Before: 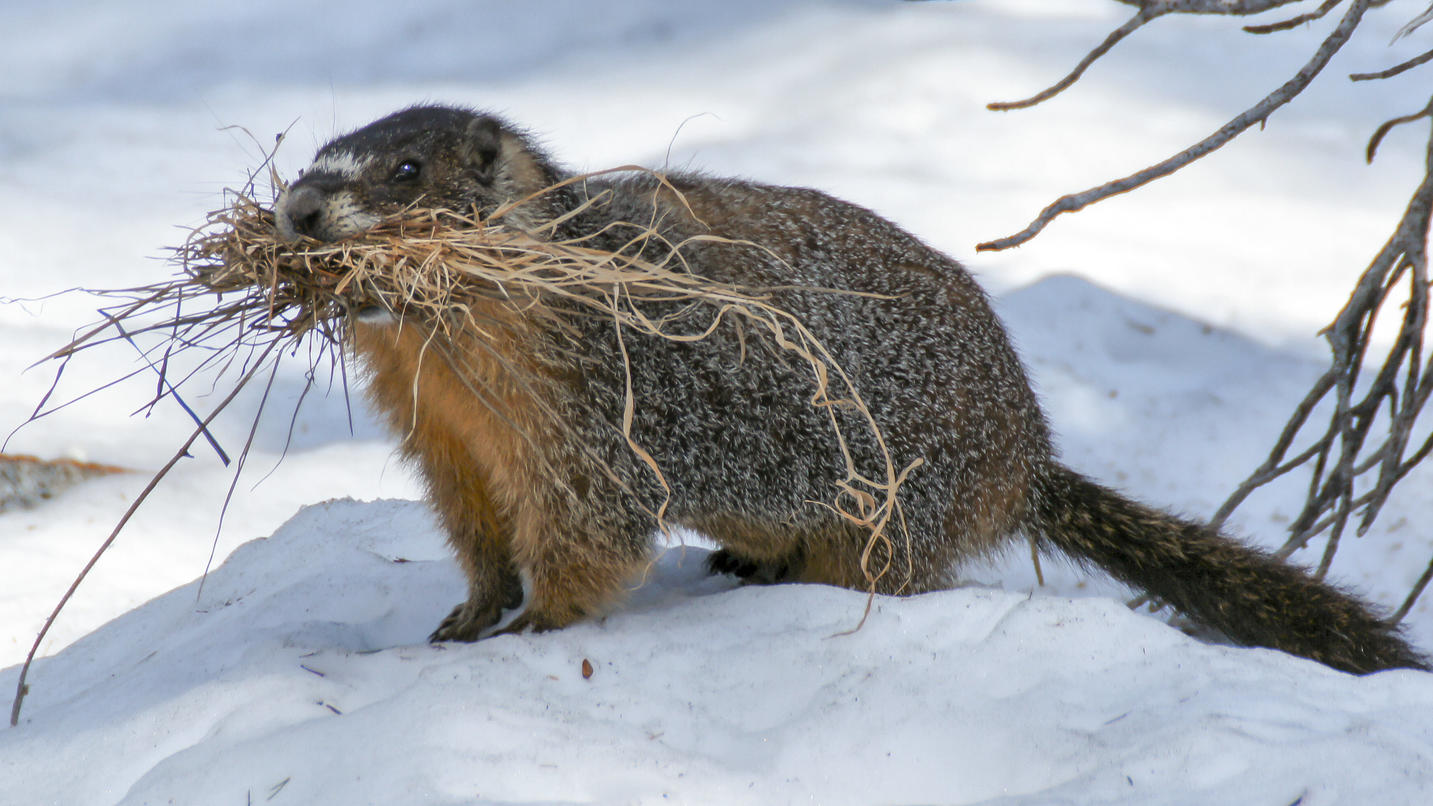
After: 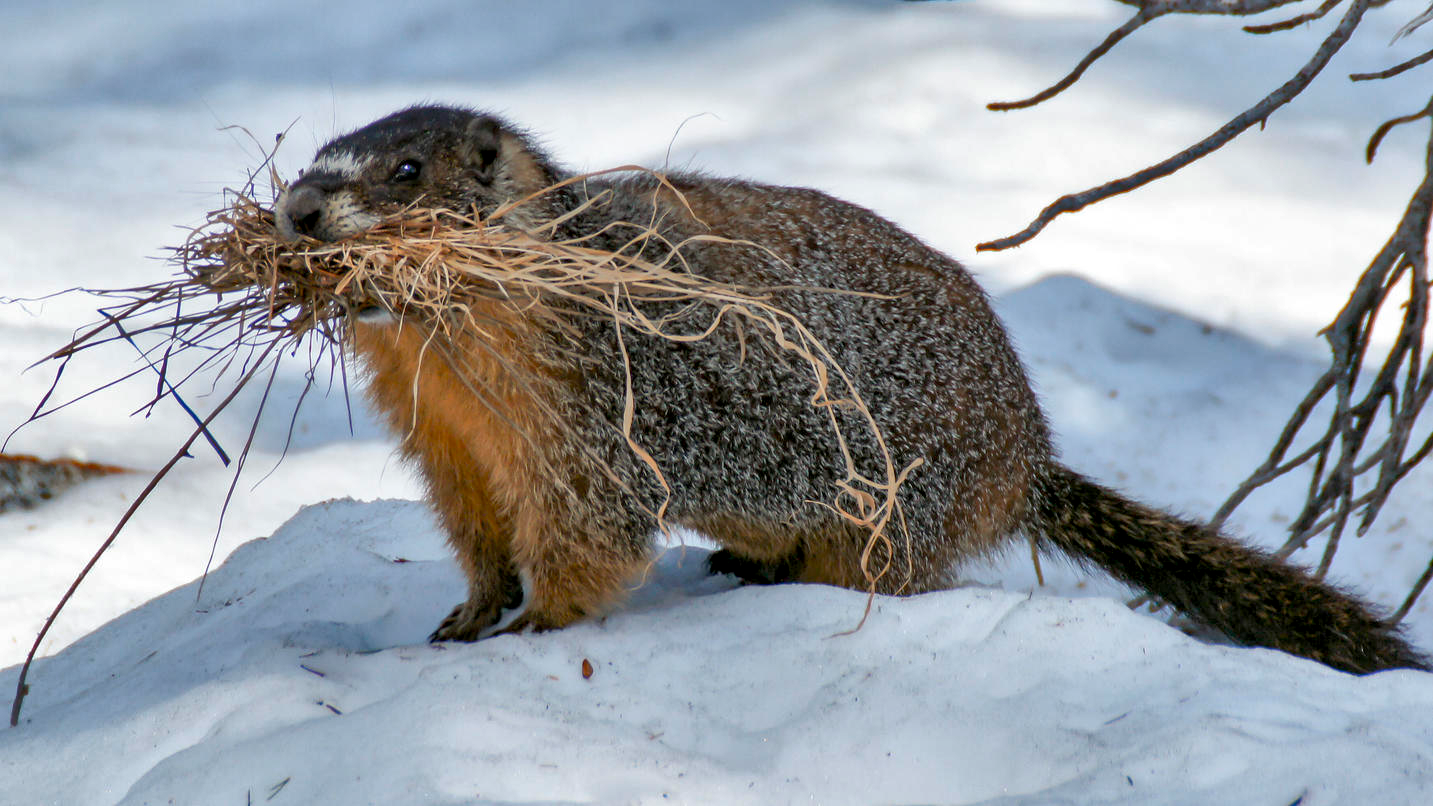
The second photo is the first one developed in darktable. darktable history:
exposure: black level correction 0.005, exposure 0.001 EV, compensate highlight preservation false
shadows and highlights: soften with gaussian
haze removal: on, module defaults
